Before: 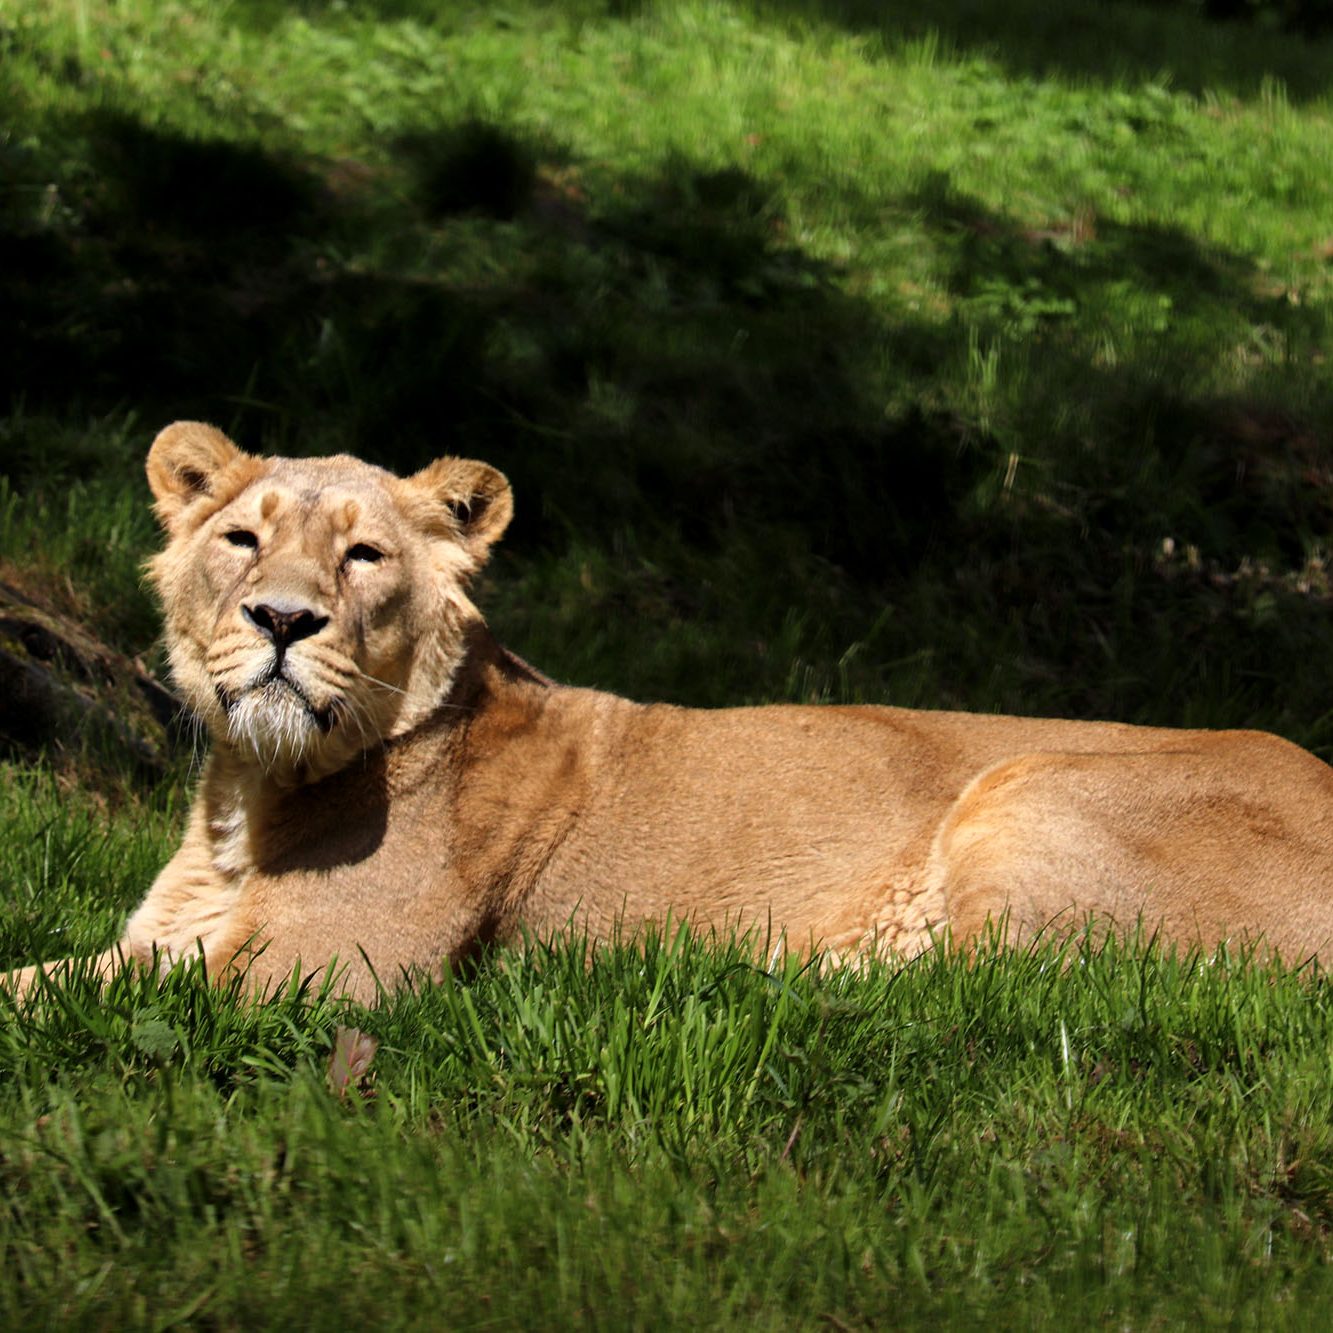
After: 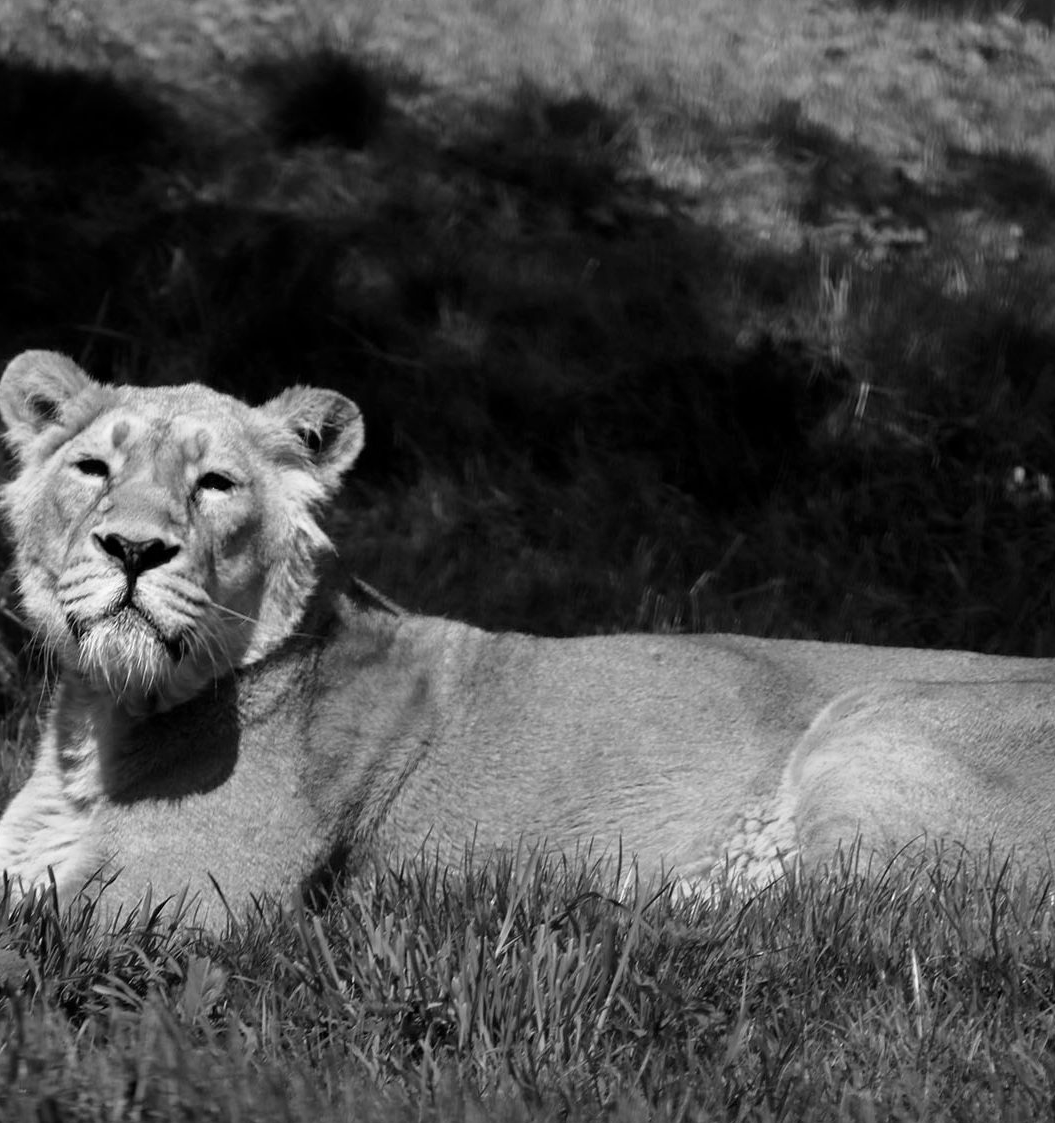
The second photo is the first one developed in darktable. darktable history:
crop: left 11.225%, top 5.381%, right 9.565%, bottom 10.314%
monochrome: a -4.13, b 5.16, size 1
color balance rgb: perceptual saturation grading › global saturation 25%, global vibrance 20%
